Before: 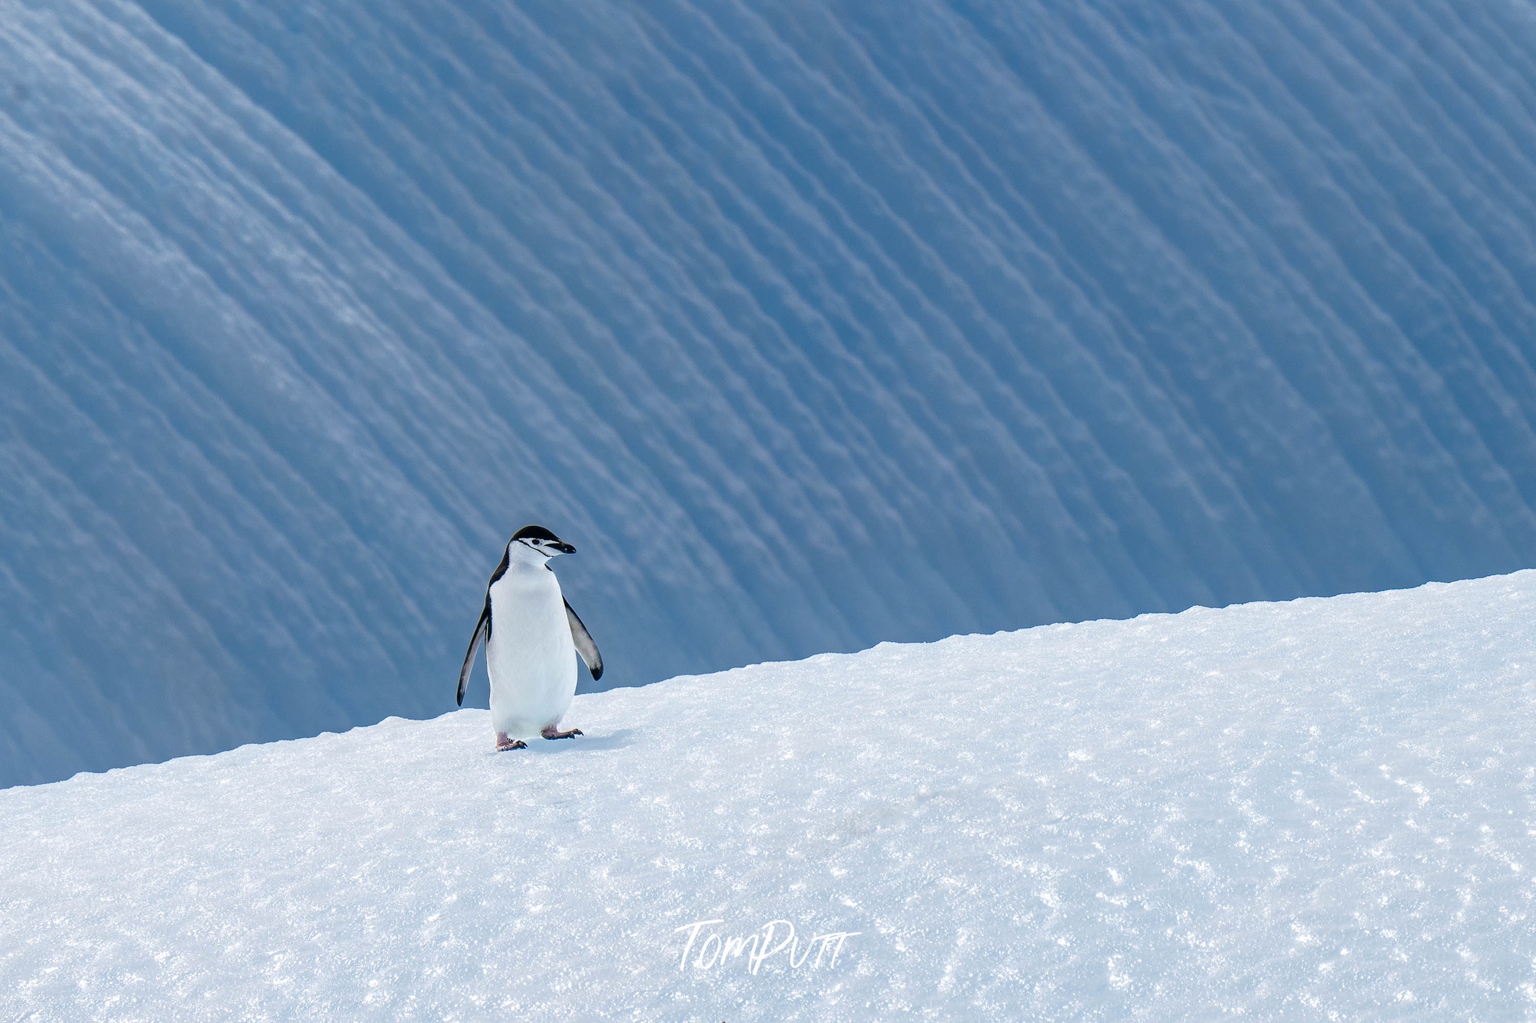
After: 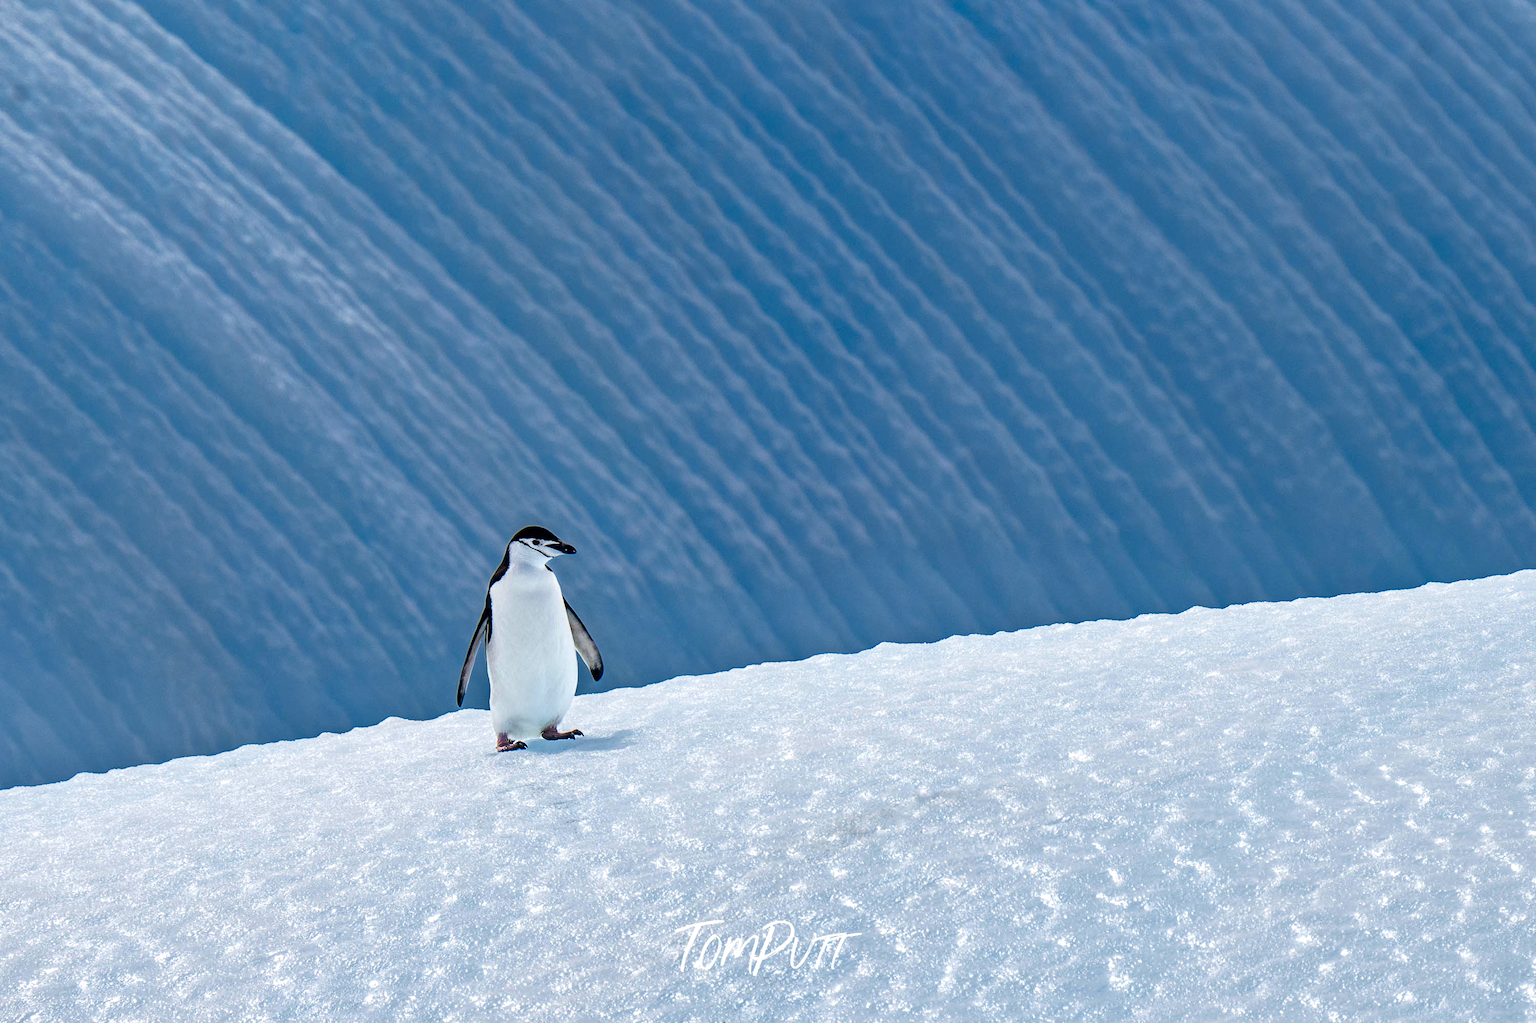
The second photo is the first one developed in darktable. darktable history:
shadows and highlights: shadows 12, white point adjustment 1.2, soften with gaussian
contrast brightness saturation: contrast 0.15, brightness -0.01, saturation 0.1
haze removal: compatibility mode true, adaptive false
